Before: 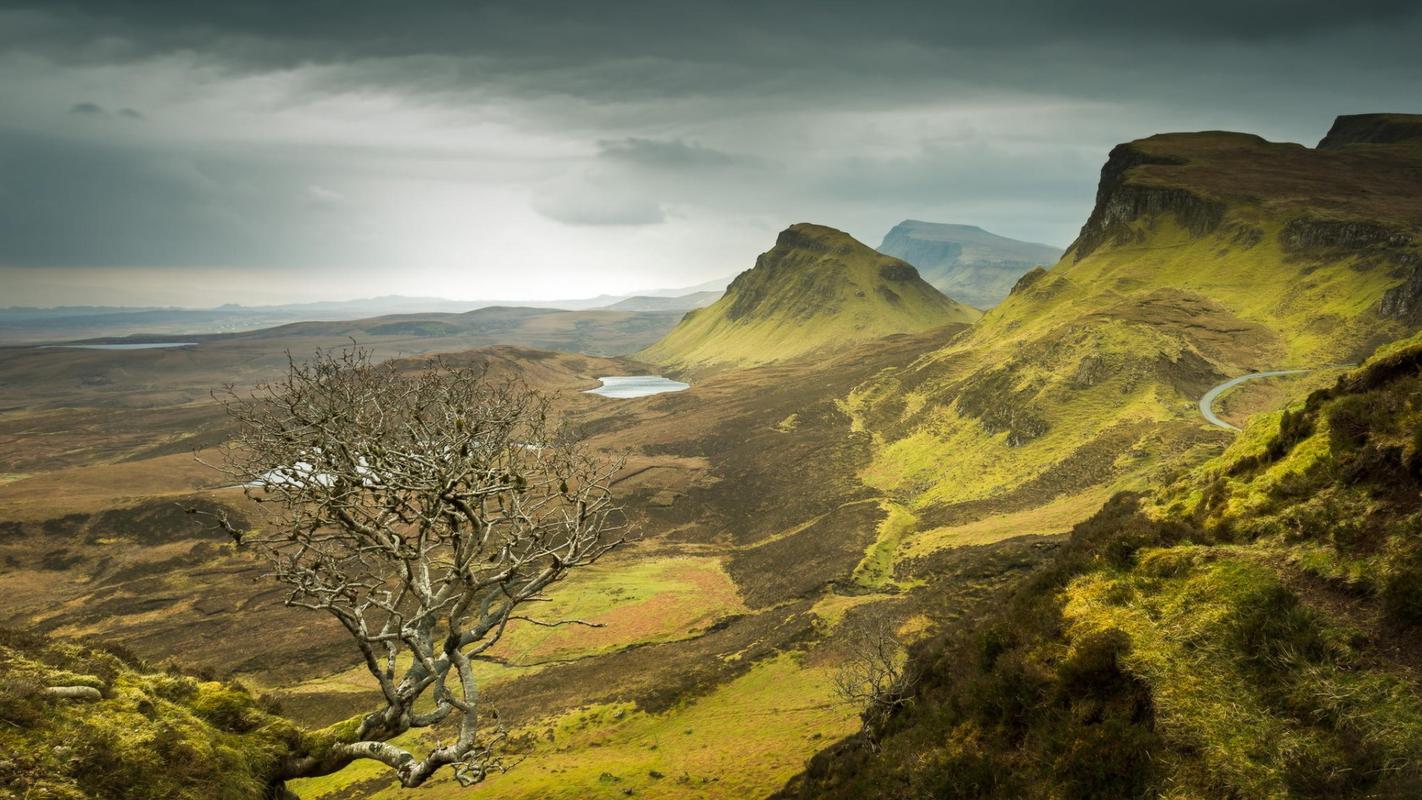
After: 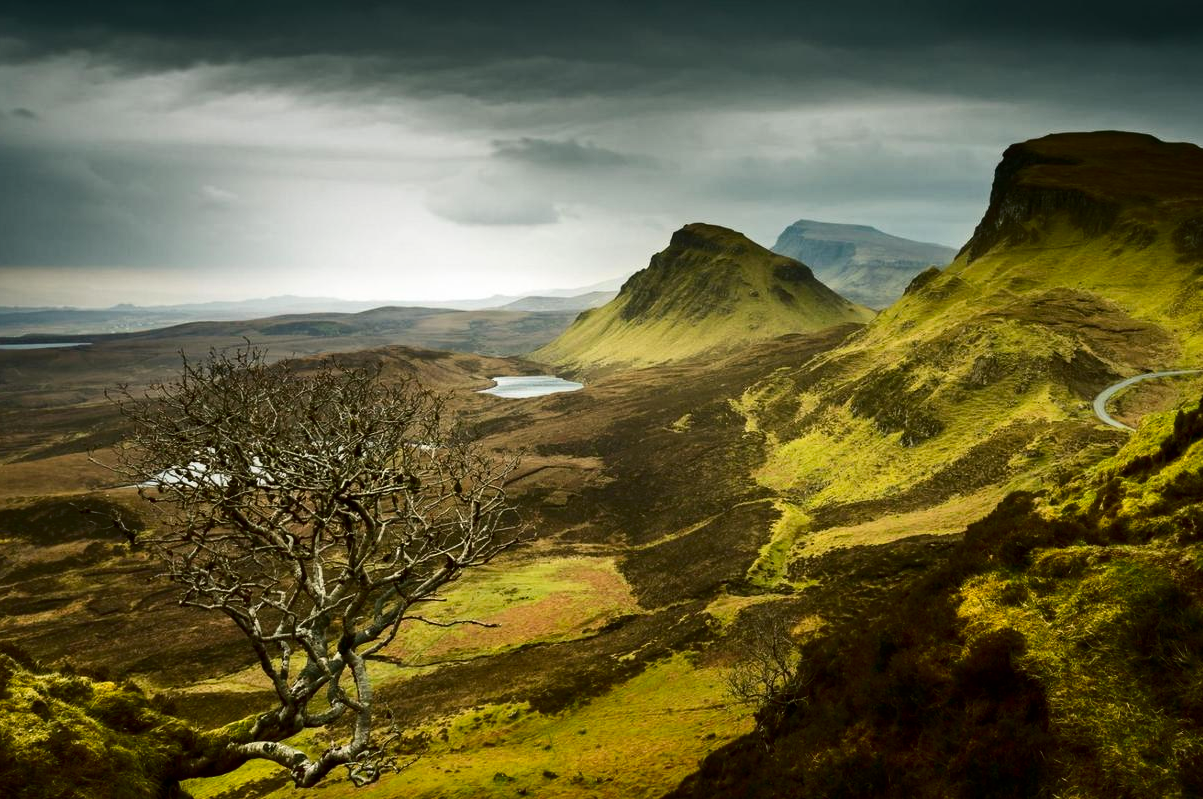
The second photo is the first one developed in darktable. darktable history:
contrast brightness saturation: contrast 0.191, brightness -0.228, saturation 0.113
crop: left 7.501%, right 7.868%
